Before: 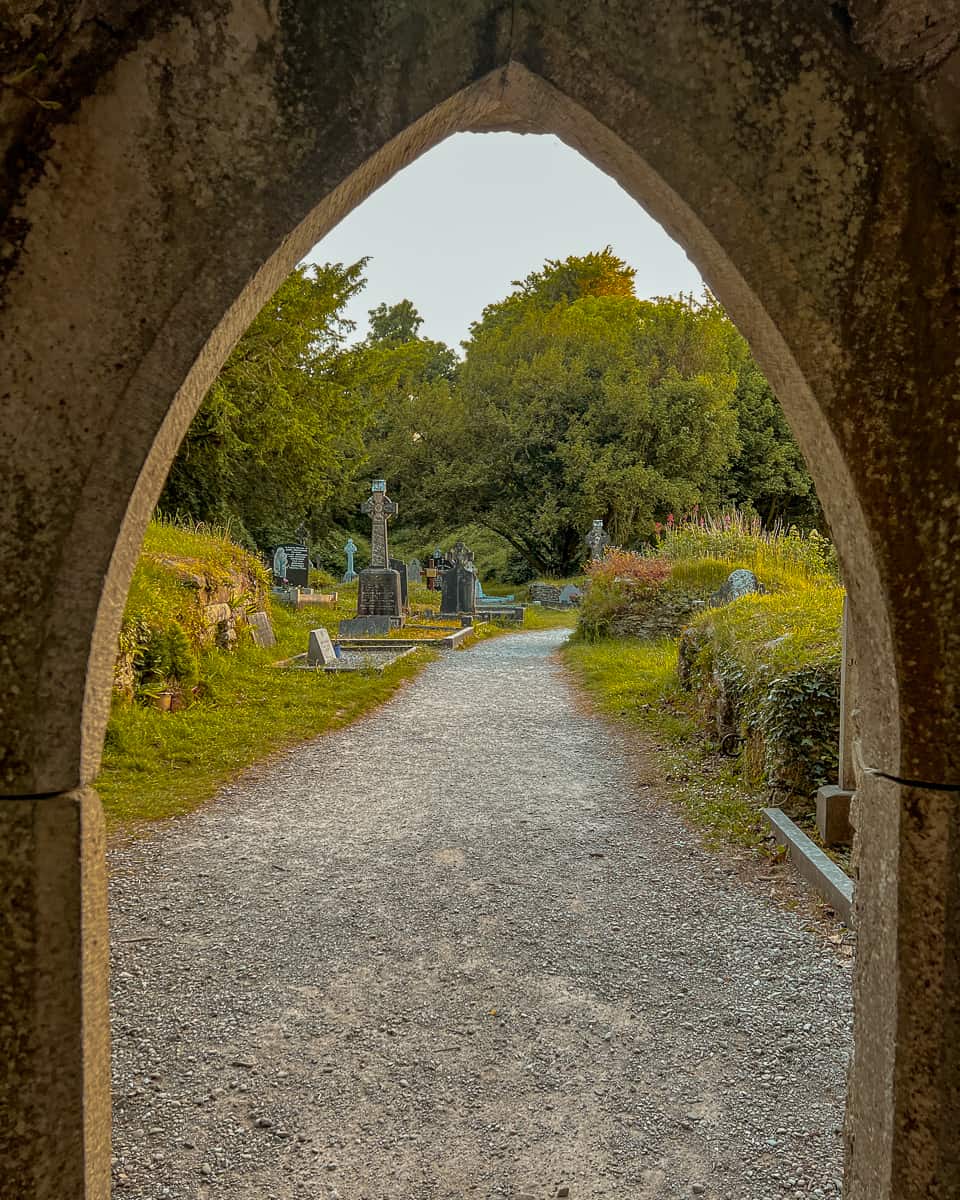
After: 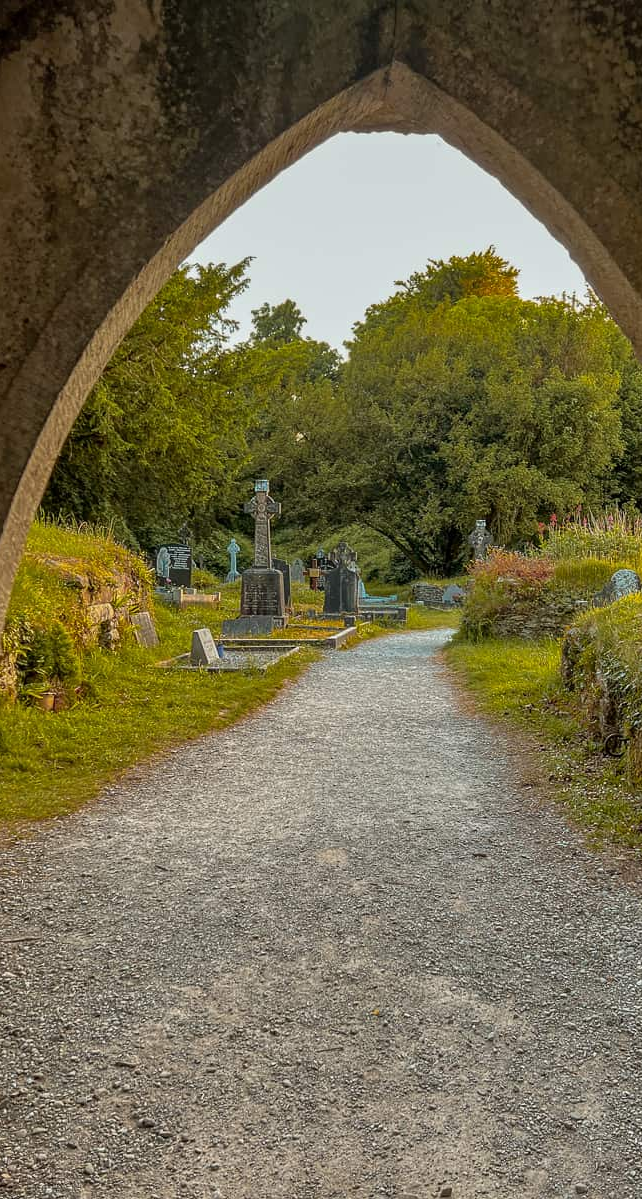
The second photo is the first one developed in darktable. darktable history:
crop and rotate: left 12.255%, right 20.798%
